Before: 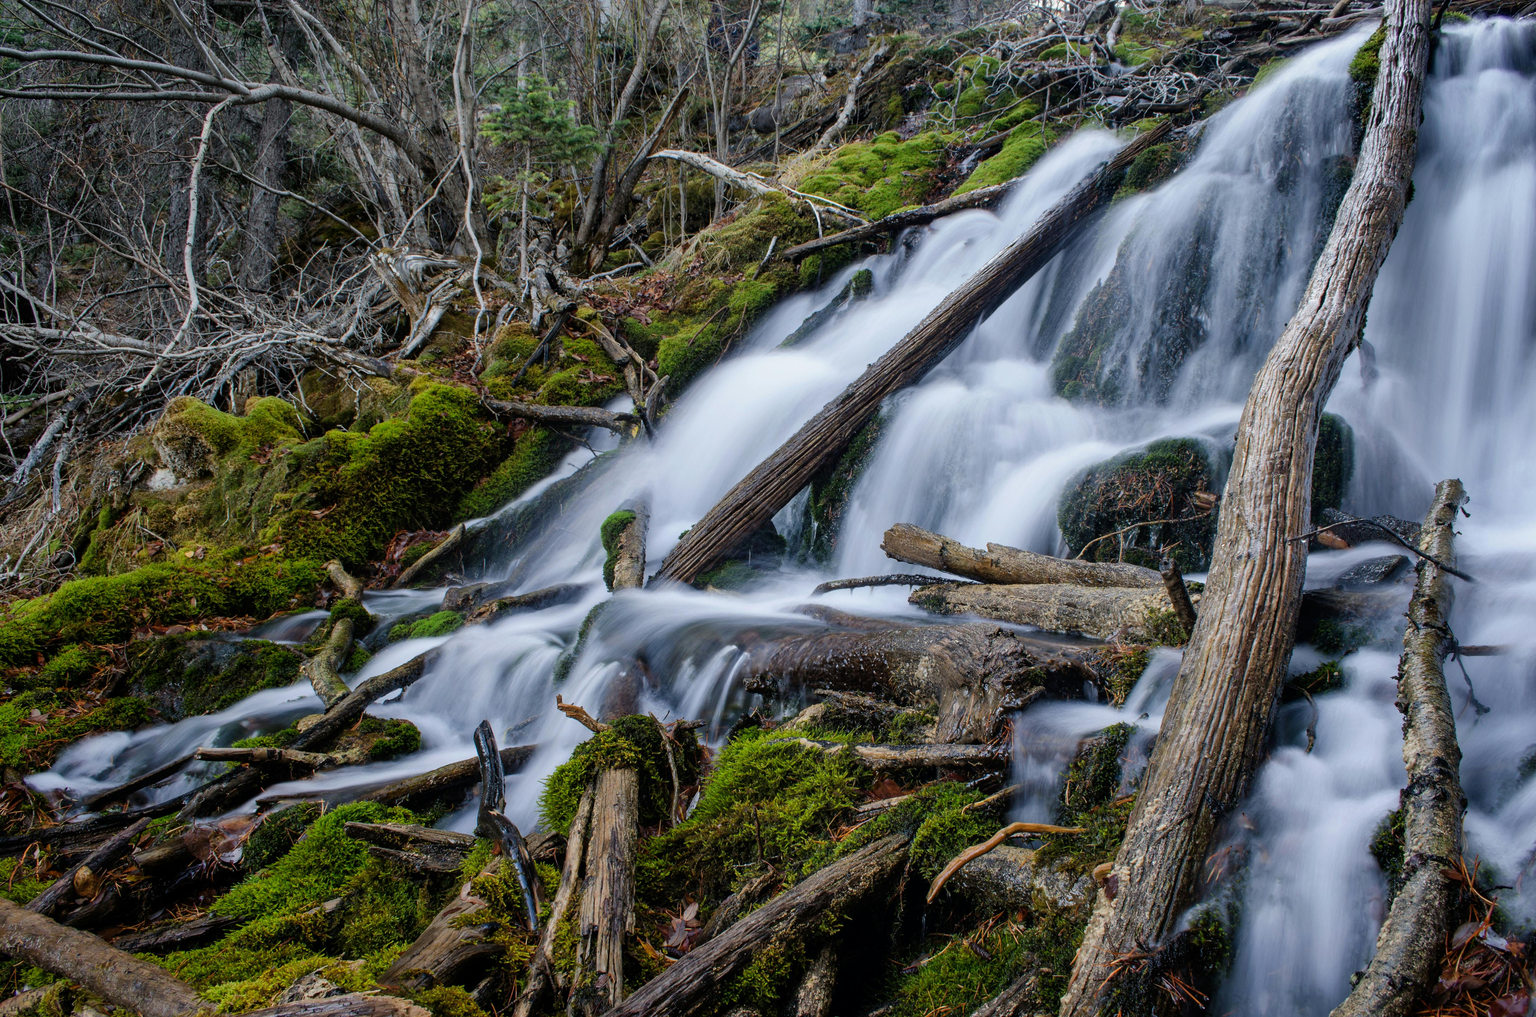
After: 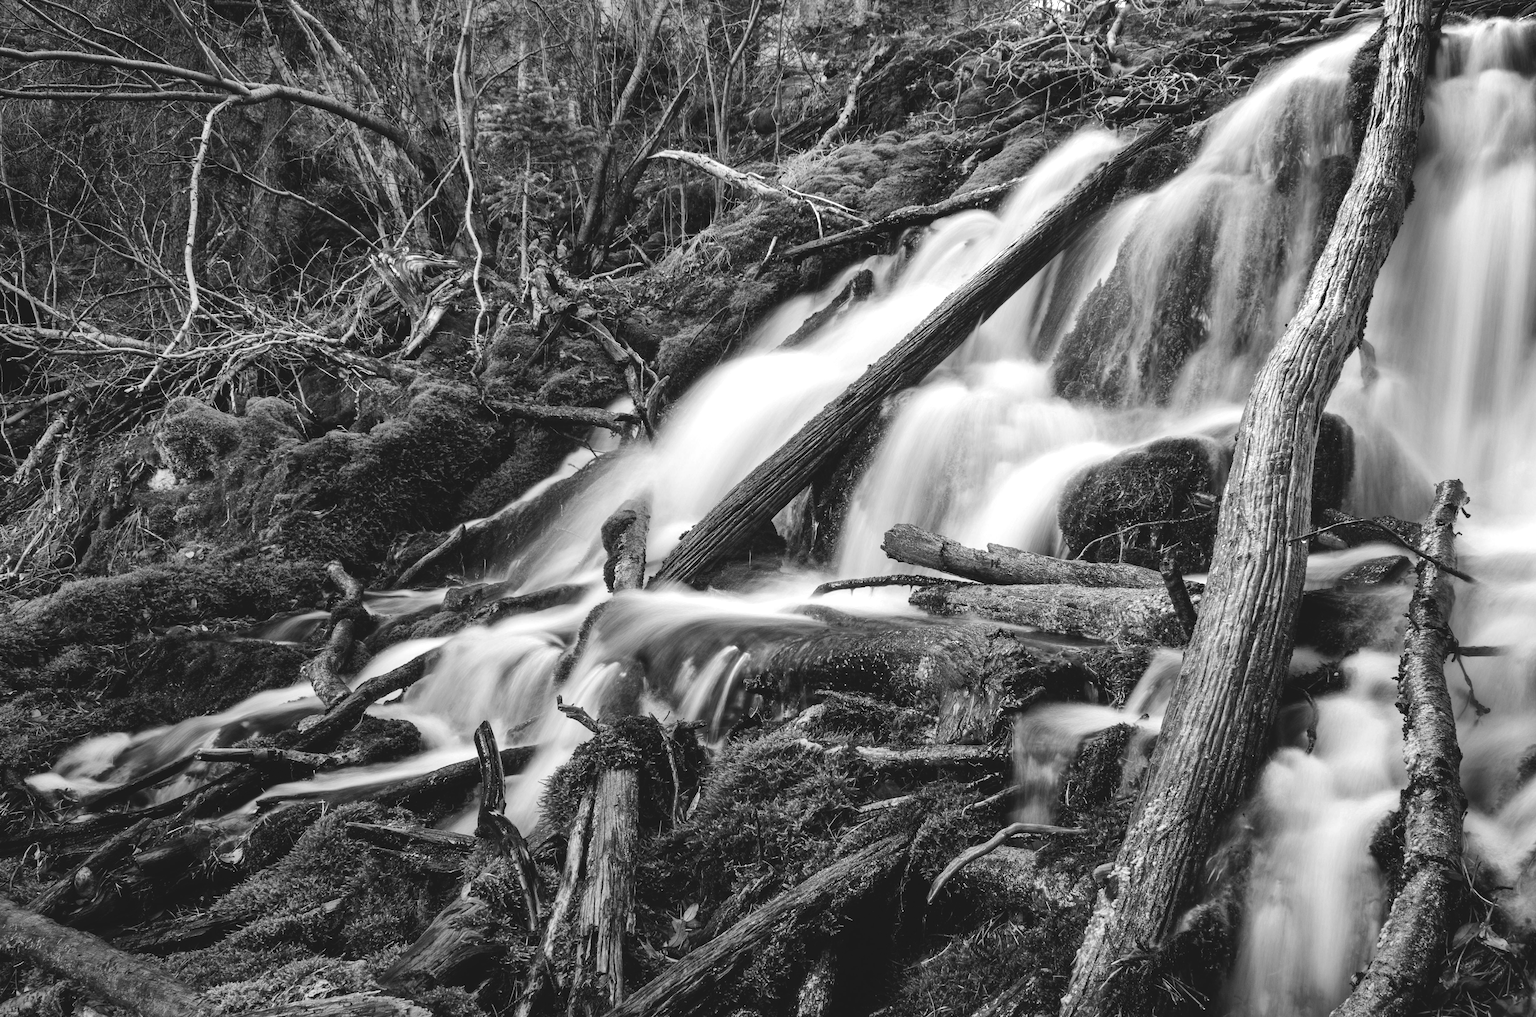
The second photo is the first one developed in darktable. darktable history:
monochrome: a 16.01, b -2.65, highlights 0.52
tone equalizer: -8 EV -1.08 EV, -7 EV -1.01 EV, -6 EV -0.867 EV, -5 EV -0.578 EV, -3 EV 0.578 EV, -2 EV 0.867 EV, -1 EV 1.01 EV, +0 EV 1.08 EV, edges refinement/feathering 500, mask exposure compensation -1.57 EV, preserve details no
contrast brightness saturation: contrast -0.19, saturation 0.19
